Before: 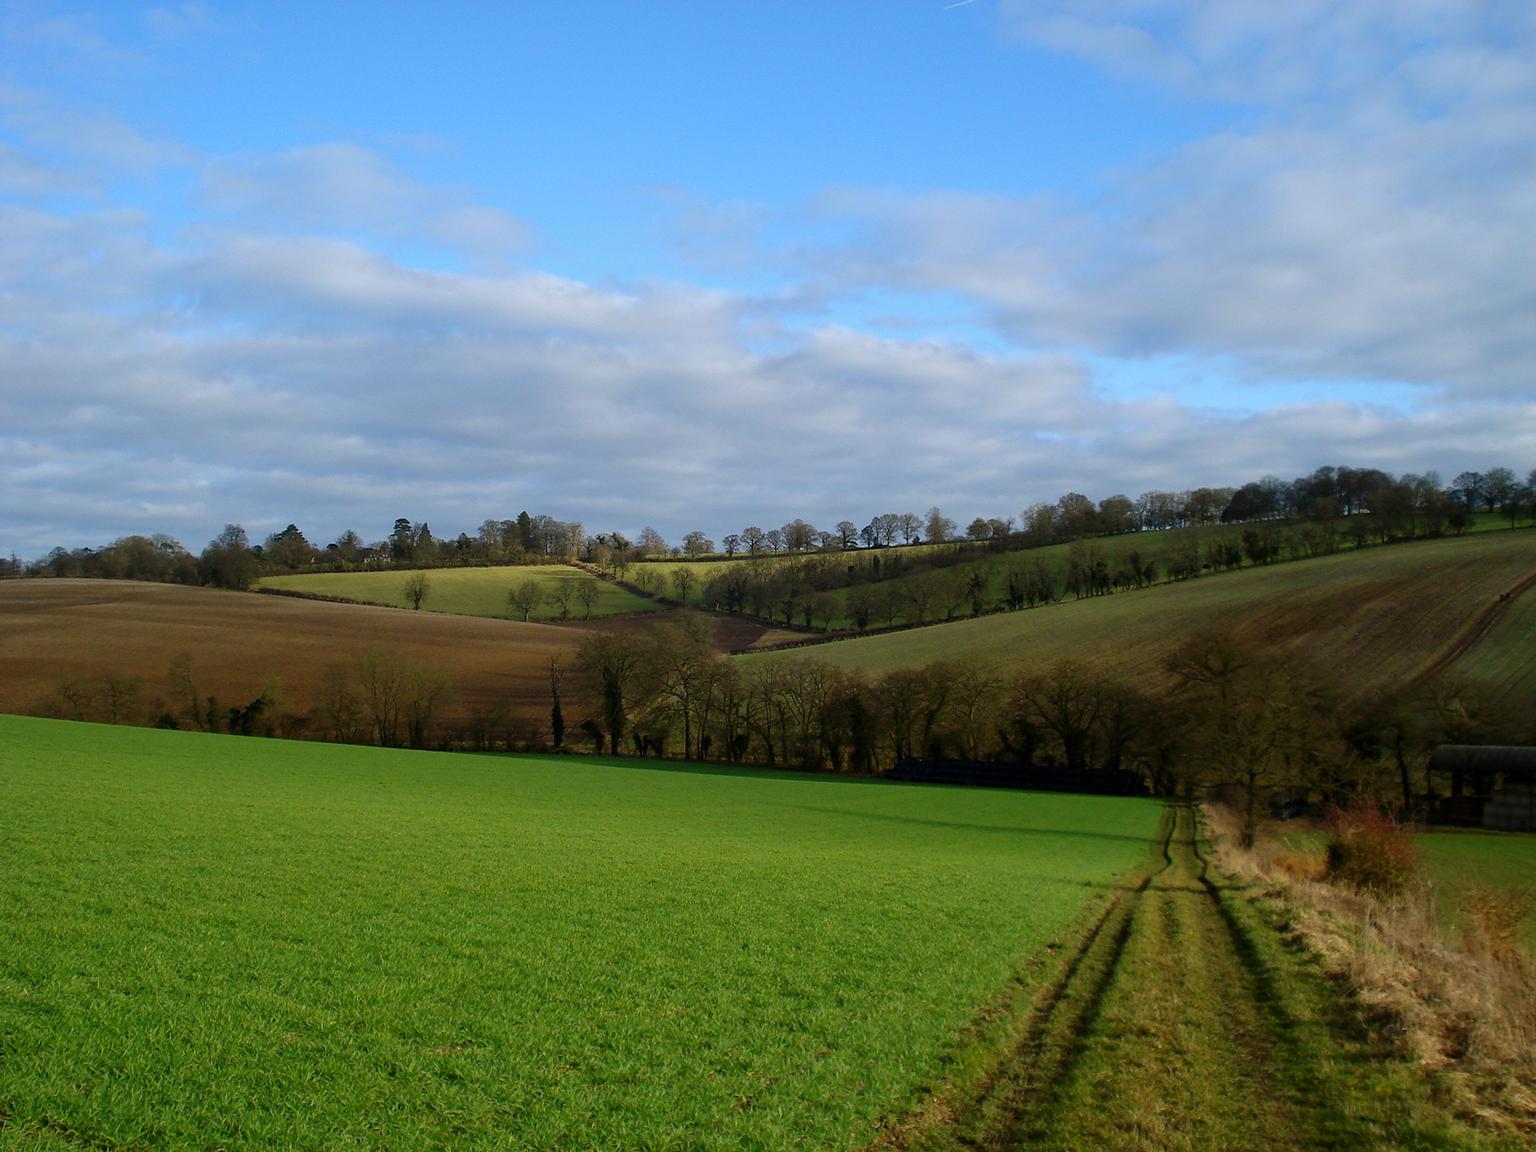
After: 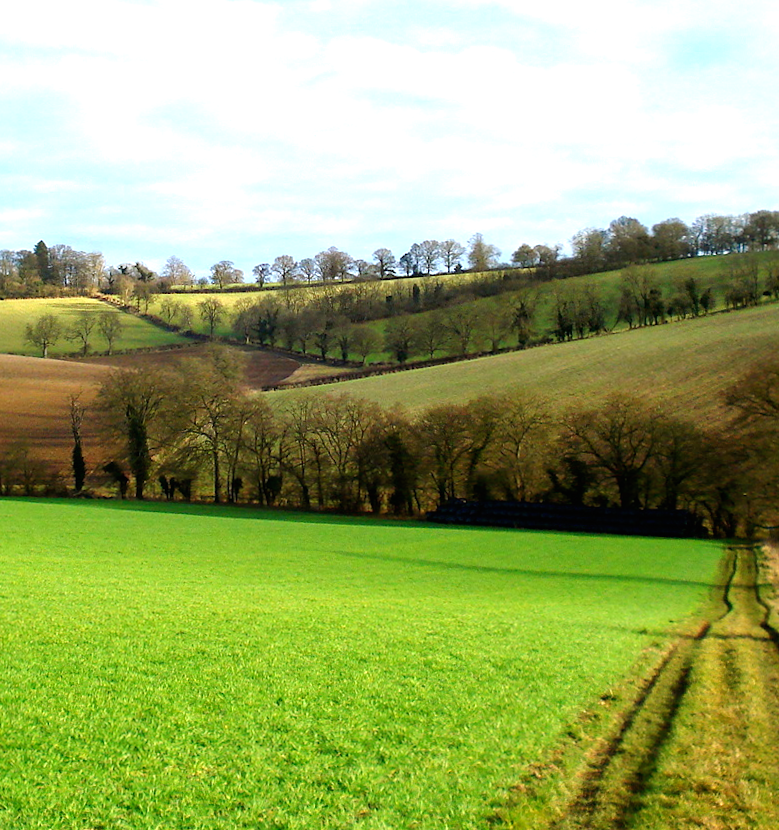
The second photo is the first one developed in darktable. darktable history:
crop: left 31.379%, top 24.658%, right 20.326%, bottom 6.628%
exposure: black level correction 0, exposure 1.625 EV, compensate exposure bias true, compensate highlight preservation false
rotate and perspective: rotation -0.45°, automatic cropping original format, crop left 0.008, crop right 0.992, crop top 0.012, crop bottom 0.988
